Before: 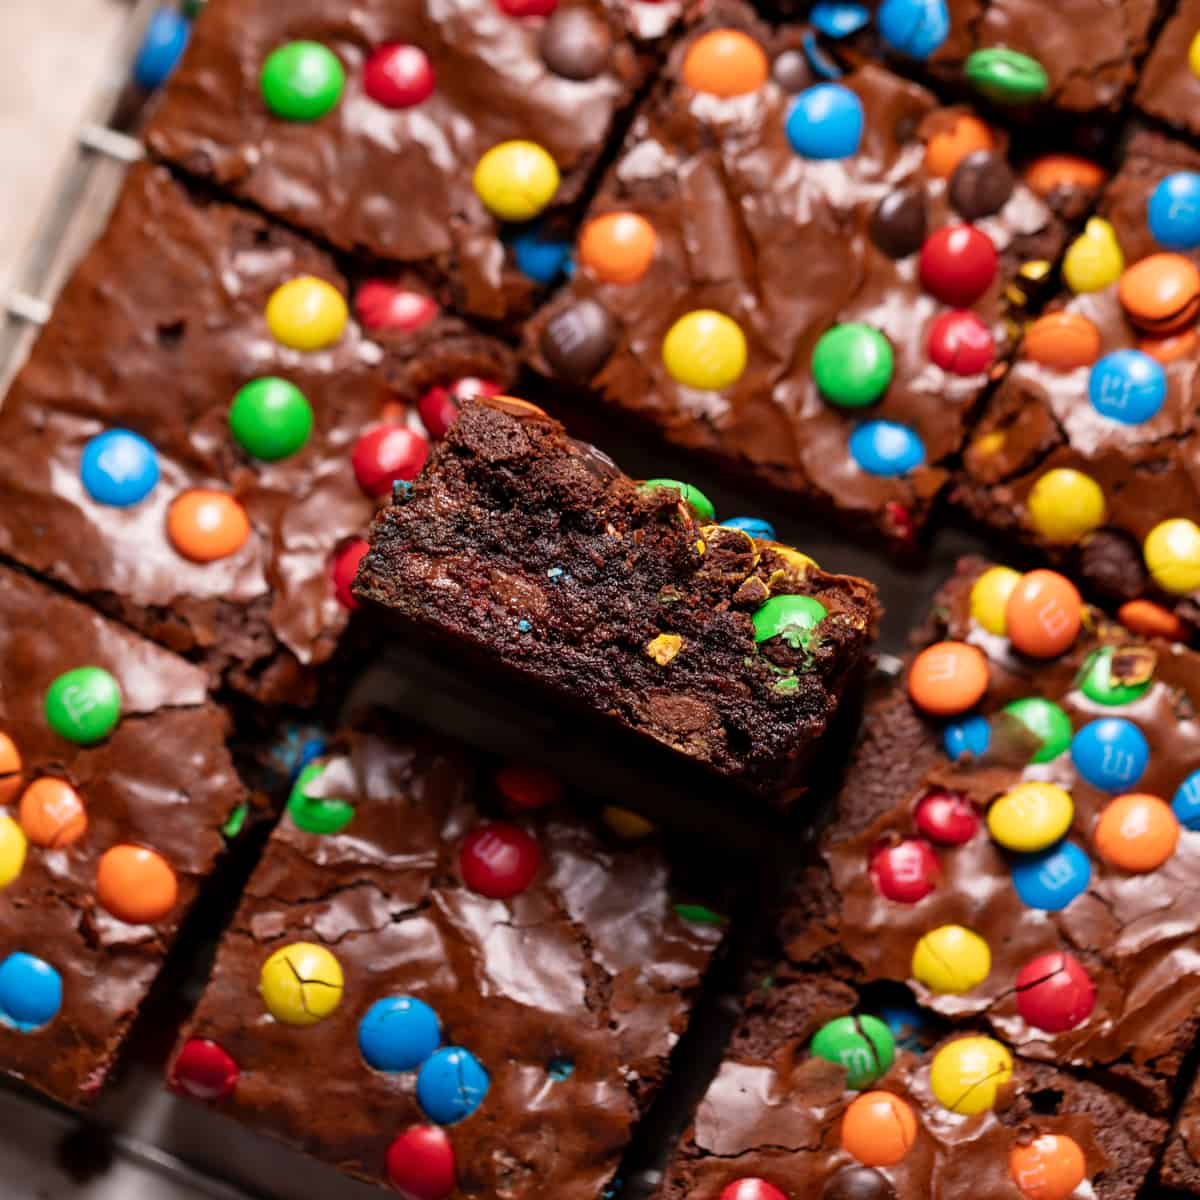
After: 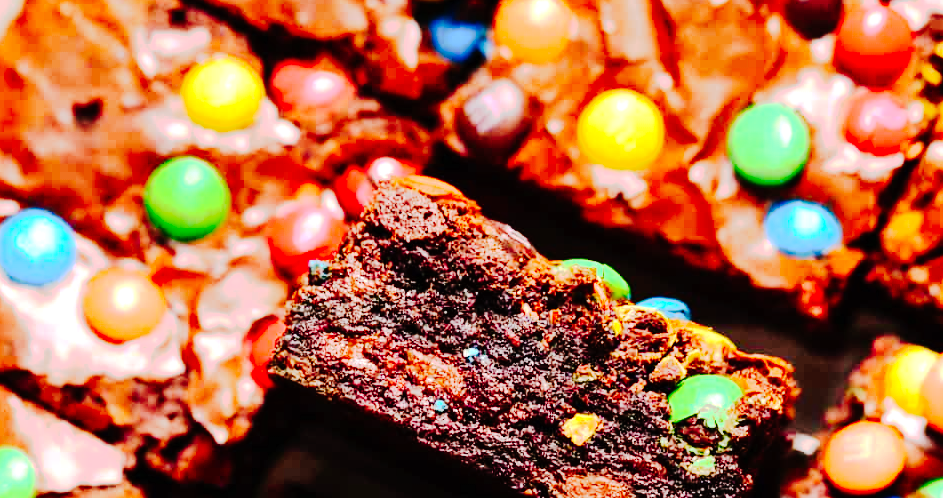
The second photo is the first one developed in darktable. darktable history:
tone curve: curves: ch0 [(0, 0) (0.003, 0.001) (0.011, 0.005) (0.025, 0.009) (0.044, 0.014) (0.069, 0.019) (0.1, 0.028) (0.136, 0.039) (0.177, 0.073) (0.224, 0.134) (0.277, 0.218) (0.335, 0.343) (0.399, 0.488) (0.468, 0.608) (0.543, 0.699) (0.623, 0.773) (0.709, 0.819) (0.801, 0.852) (0.898, 0.874) (1, 1)], preserve colors none
contrast brightness saturation: contrast 0.2, brightness 0.16, saturation 0.22
crop: left 7.036%, top 18.398%, right 14.379%, bottom 40.043%
exposure: exposure 0.64 EV, compensate highlight preservation false
